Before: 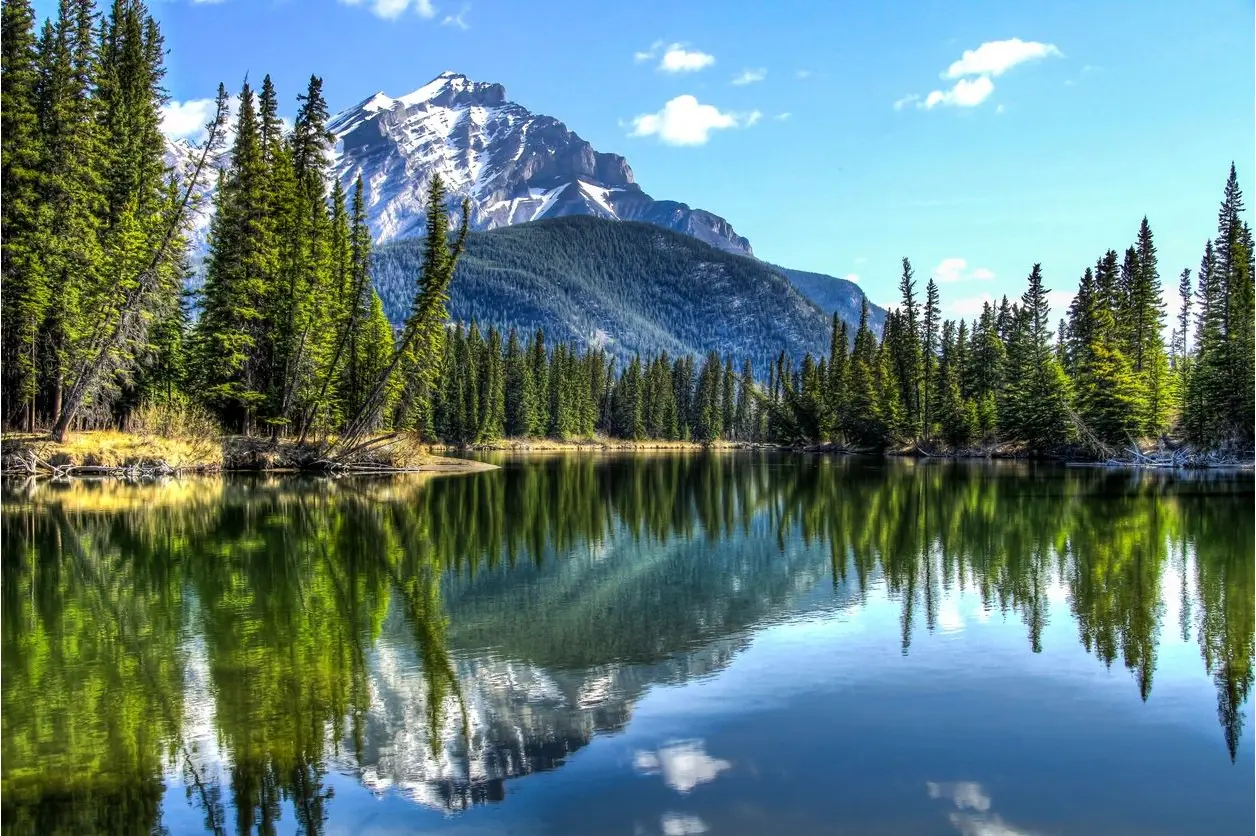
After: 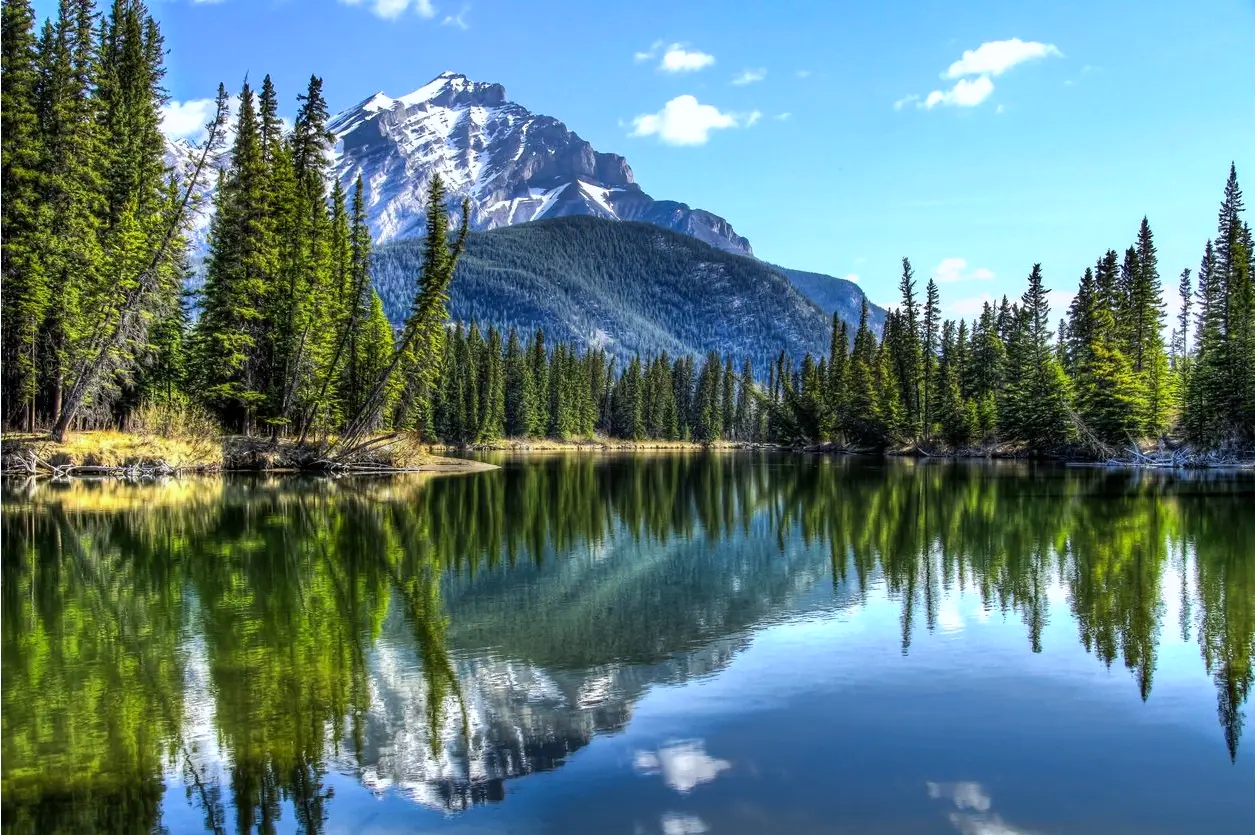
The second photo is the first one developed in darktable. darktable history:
white balance: red 0.976, blue 1.04
